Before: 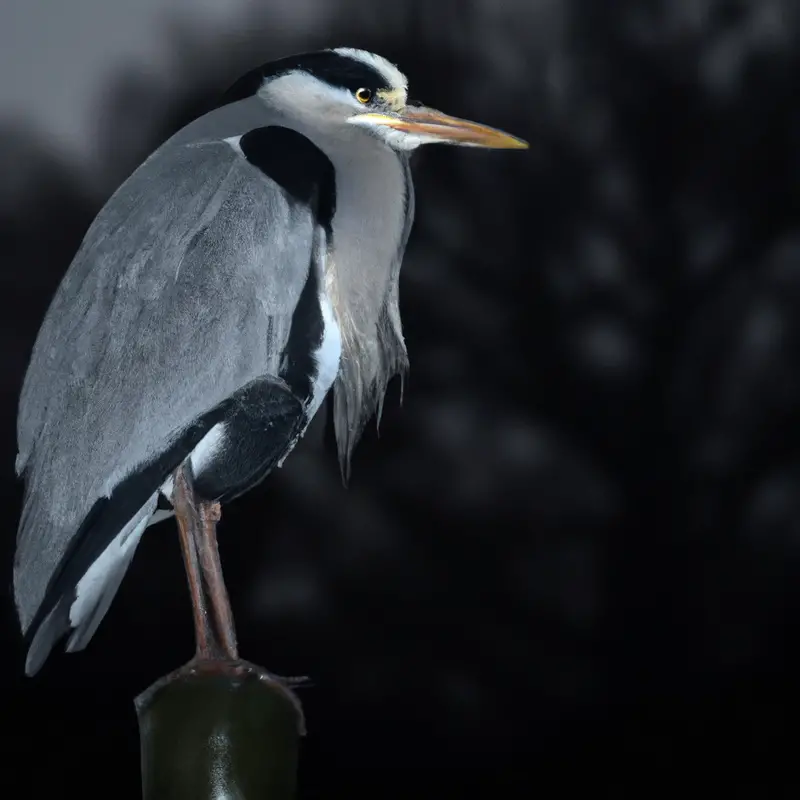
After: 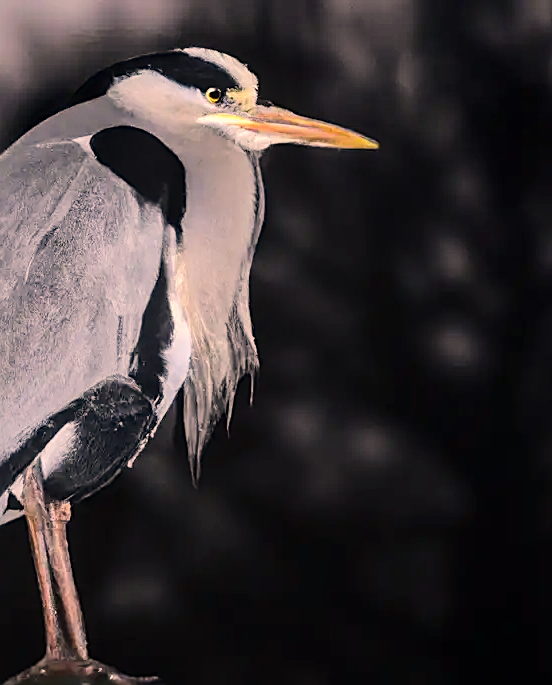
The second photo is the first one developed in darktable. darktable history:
exposure: compensate highlight preservation false
crop: left 18.783%, right 12.137%, bottom 14.301%
tone equalizer: -7 EV 0.148 EV, -6 EV 0.591 EV, -5 EV 1.17 EV, -4 EV 1.32 EV, -3 EV 1.15 EV, -2 EV 0.6 EV, -1 EV 0.168 EV, edges refinement/feathering 500, mask exposure compensation -1.57 EV, preserve details no
color correction: highlights a* 17.71, highlights b* 18.51
sharpen: on, module defaults
local contrast: on, module defaults
